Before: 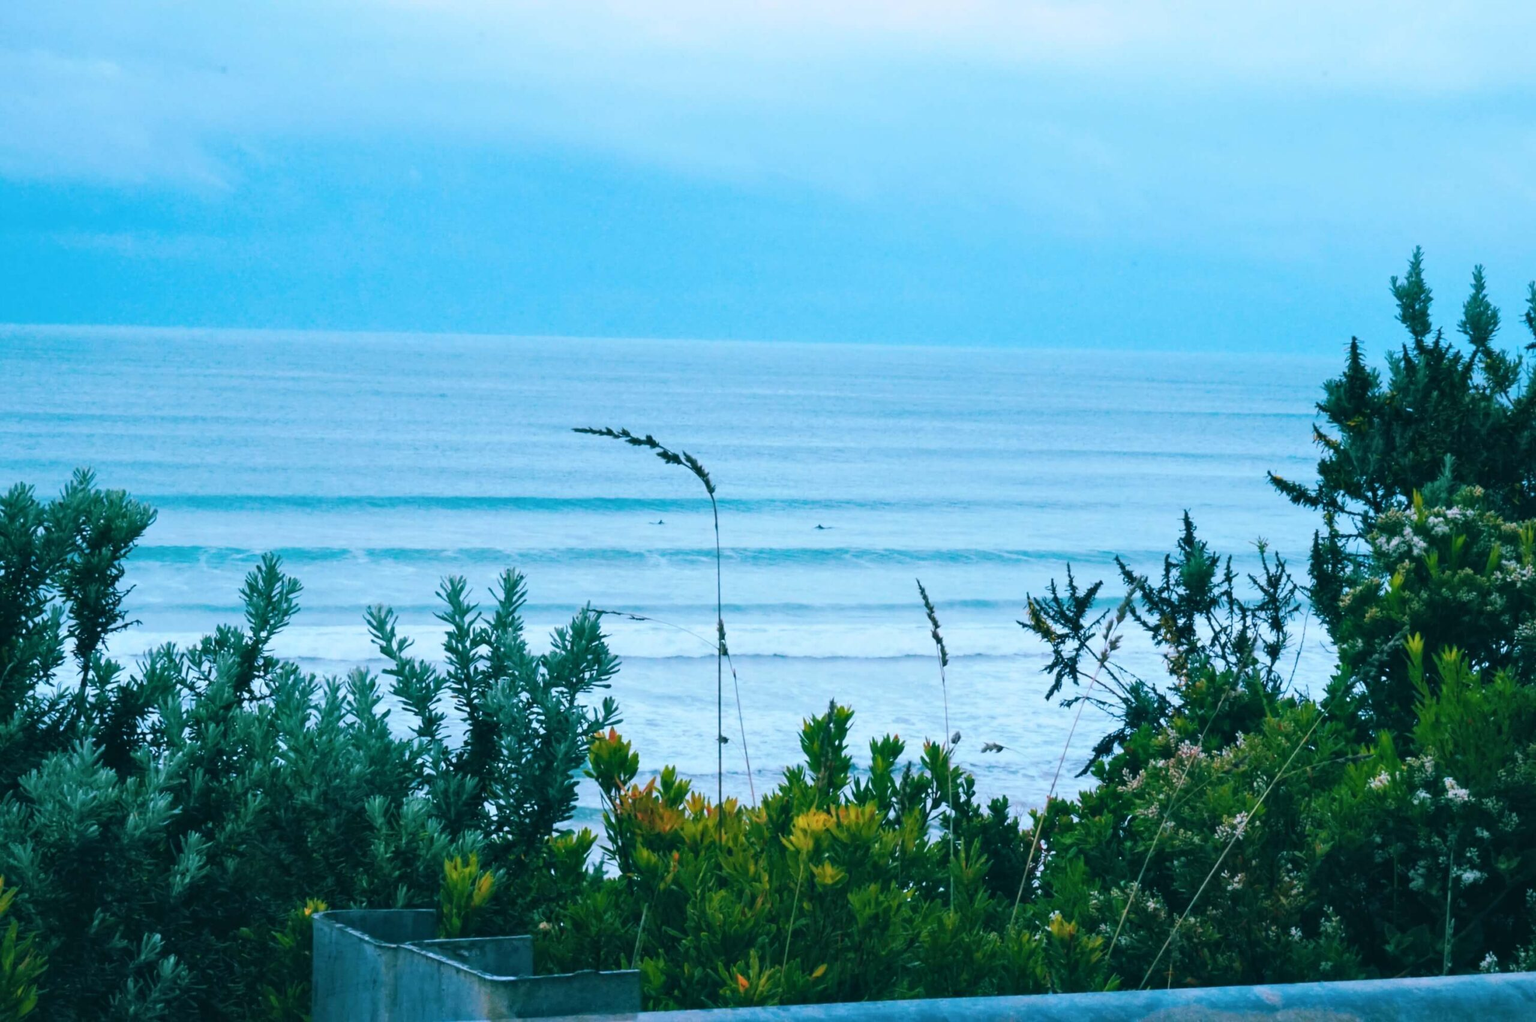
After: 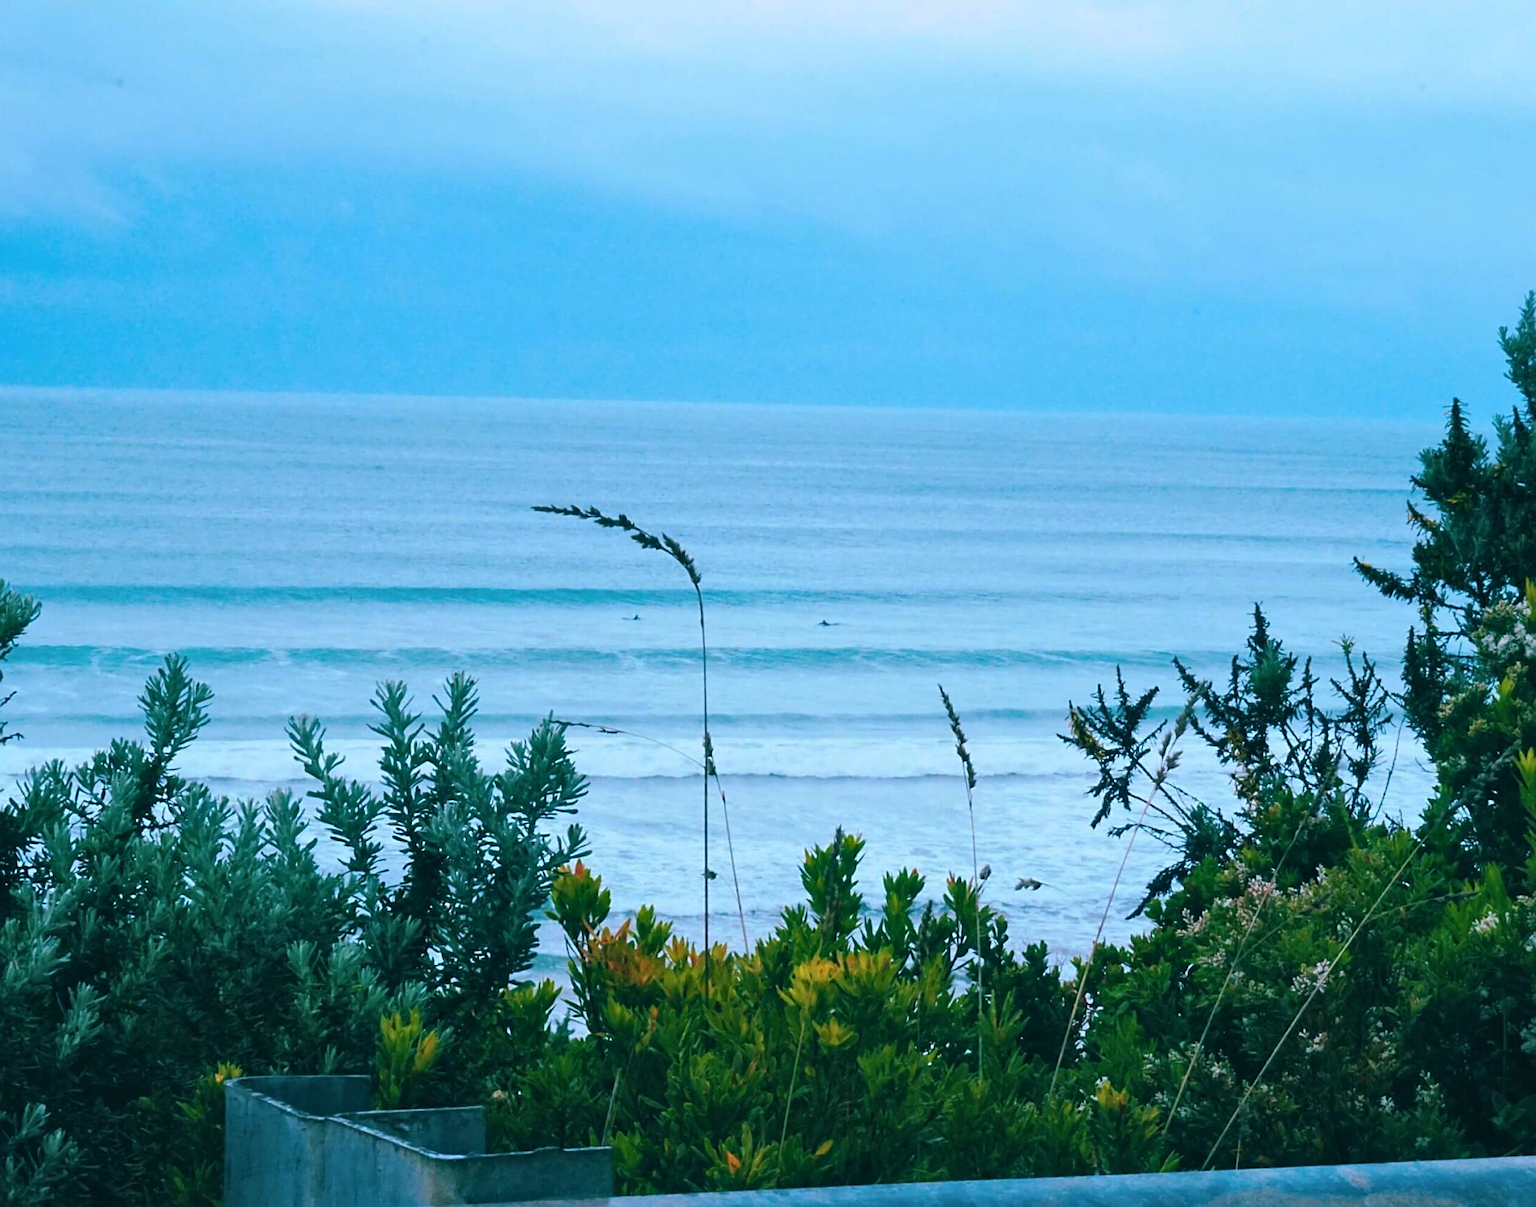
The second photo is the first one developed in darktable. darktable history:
crop: left 7.993%, right 7.363%
exposure: compensate highlight preservation false
sharpen: on, module defaults
base curve: curves: ch0 [(0, 0) (0.74, 0.67) (1, 1)], preserve colors none
